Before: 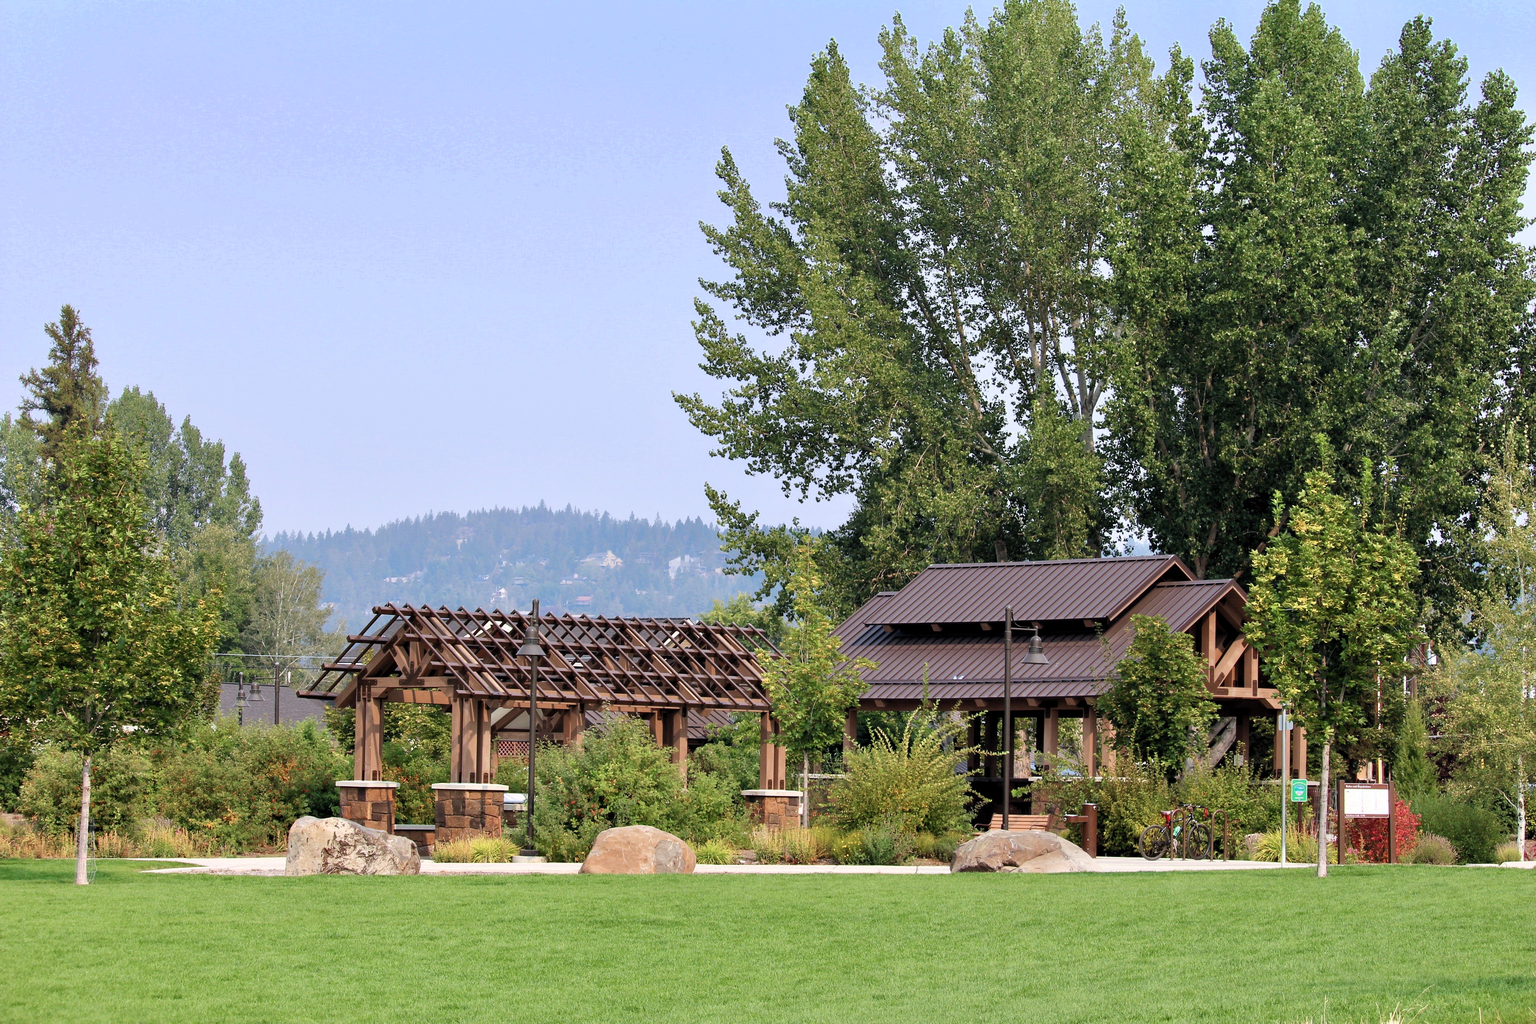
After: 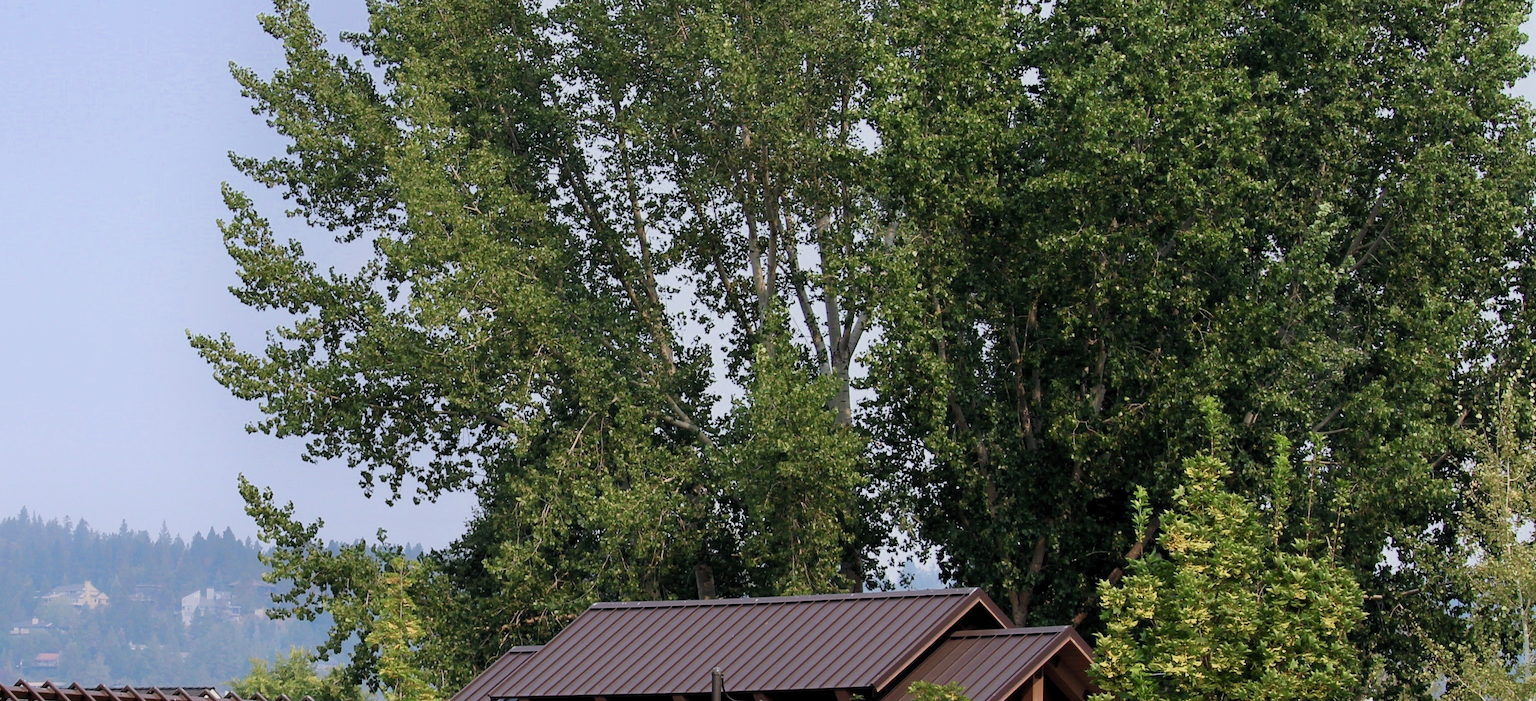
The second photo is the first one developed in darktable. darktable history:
shadows and highlights: shadows -24.85, highlights 48.14, soften with gaussian
exposure: exposure -0.399 EV, compensate highlight preservation false
crop: left 36.067%, top 17.782%, right 0.449%, bottom 38.723%
